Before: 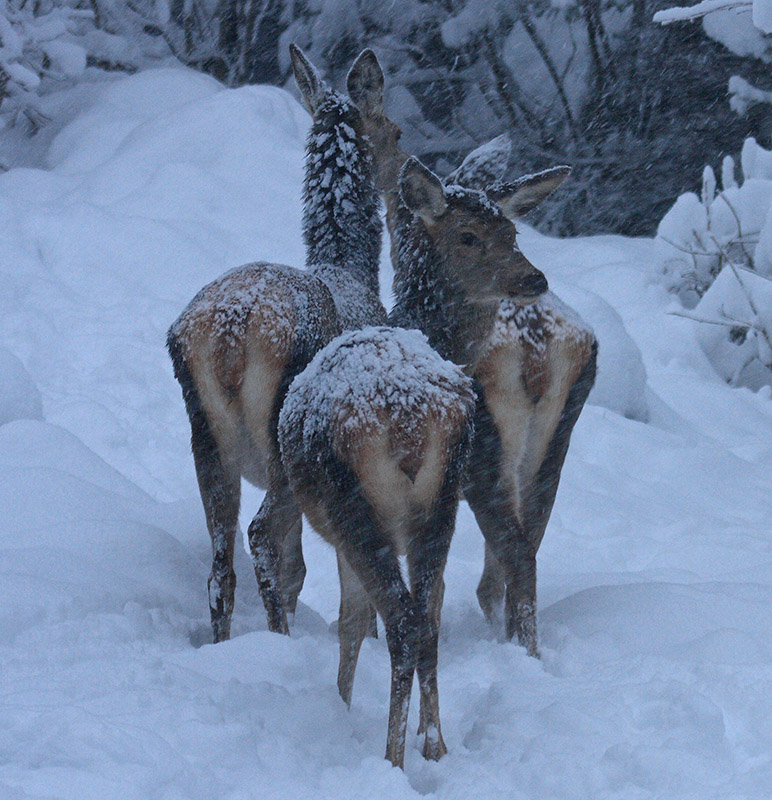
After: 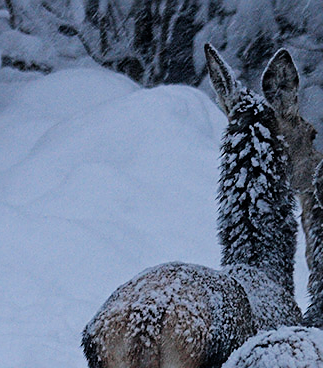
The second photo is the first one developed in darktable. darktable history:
crop and rotate: left 11.138%, top 0.086%, right 47.002%, bottom 53.881%
filmic rgb: black relative exposure -5.14 EV, white relative exposure 3.99 EV, threshold 3.02 EV, hardness 2.87, contrast 1.192, iterations of high-quality reconstruction 10, enable highlight reconstruction true
sharpen: on, module defaults
